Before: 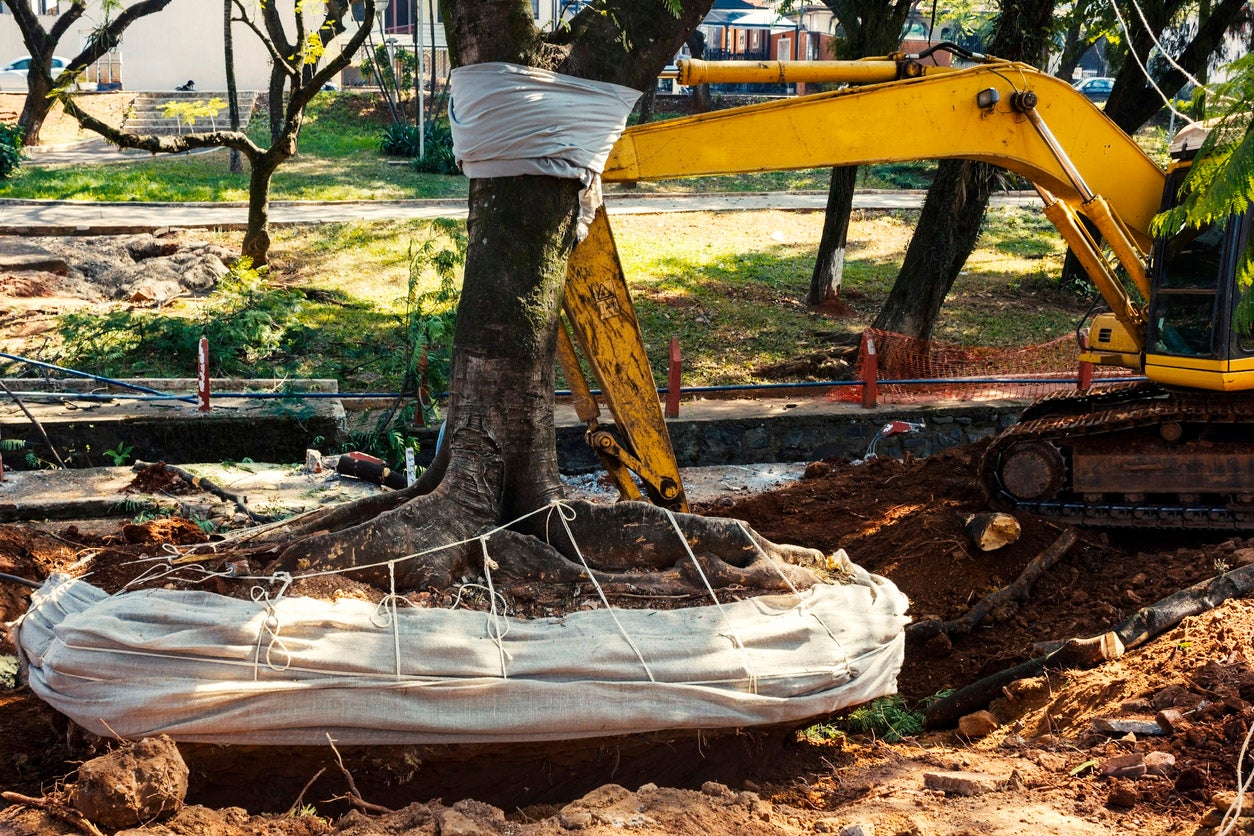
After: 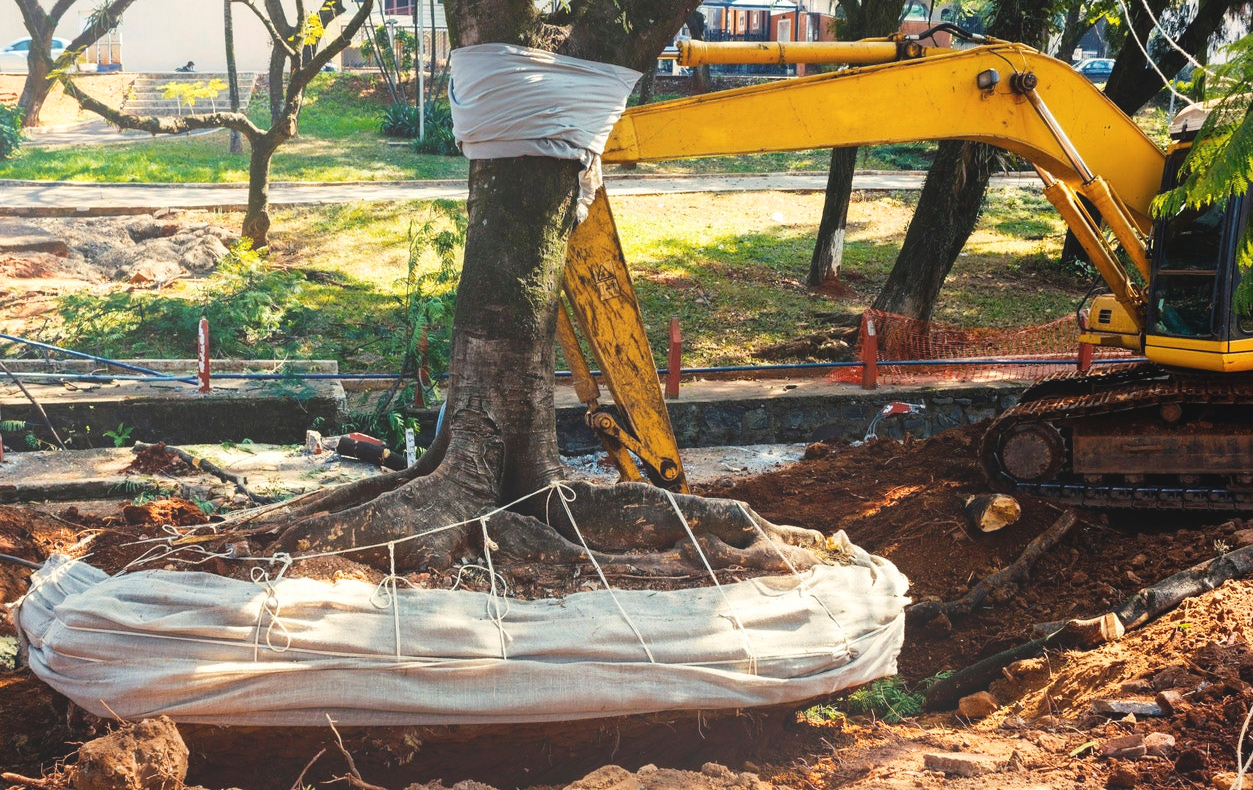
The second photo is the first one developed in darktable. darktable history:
crop and rotate: top 2.479%, bottom 3.018%
bloom: size 40%
